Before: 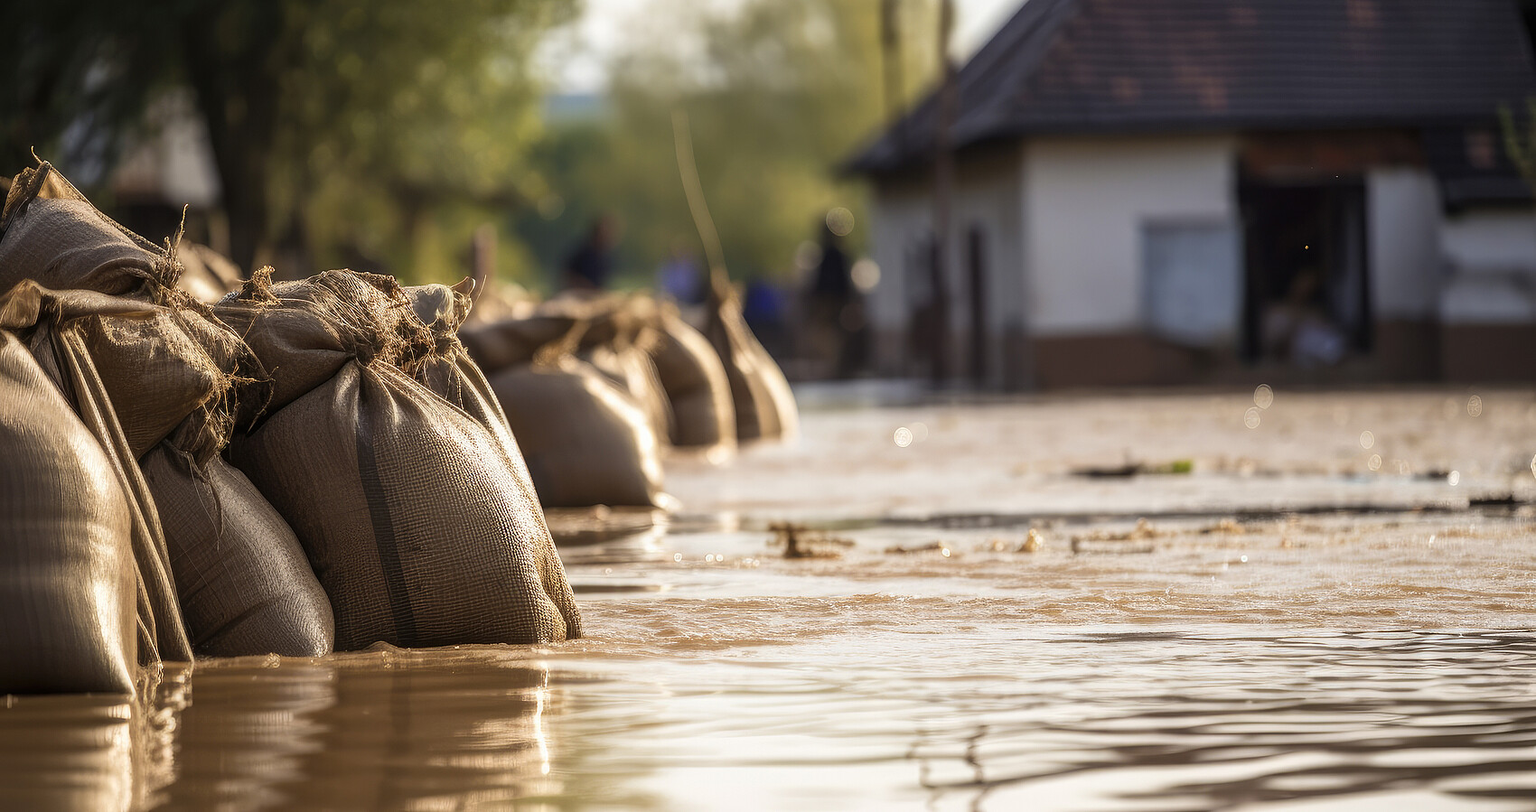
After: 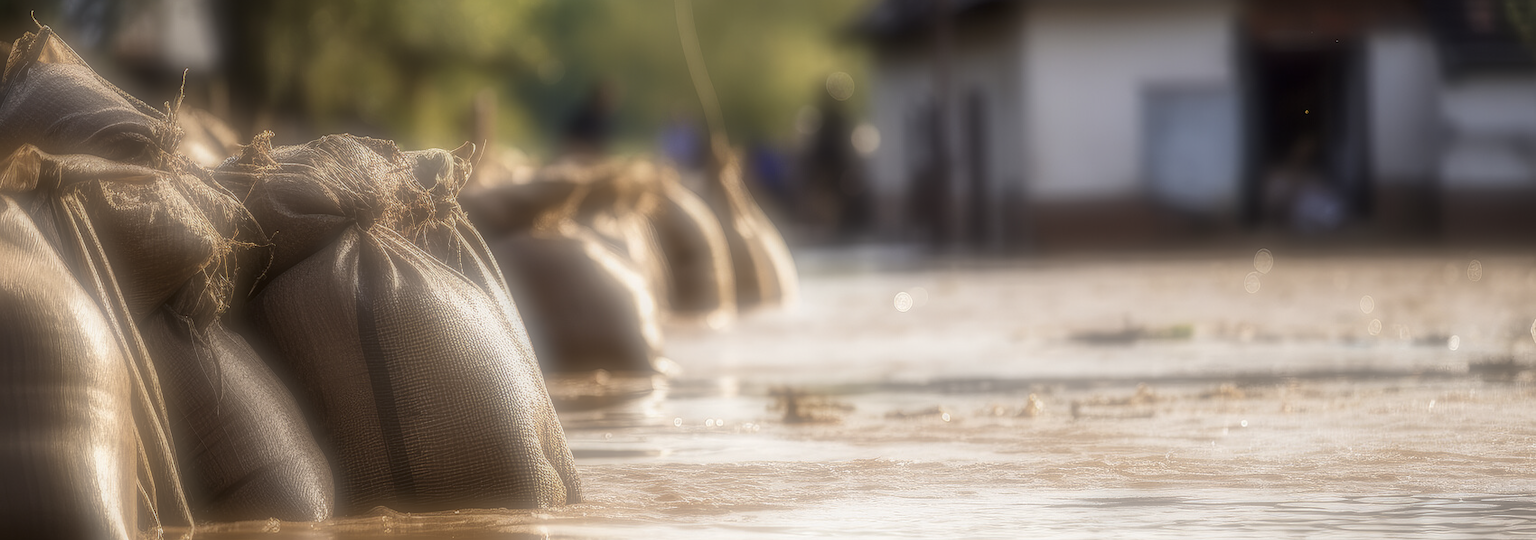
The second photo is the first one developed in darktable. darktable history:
soften: on, module defaults
crop: top 16.727%, bottom 16.727%
tone equalizer: on, module defaults
local contrast: detail 130%
